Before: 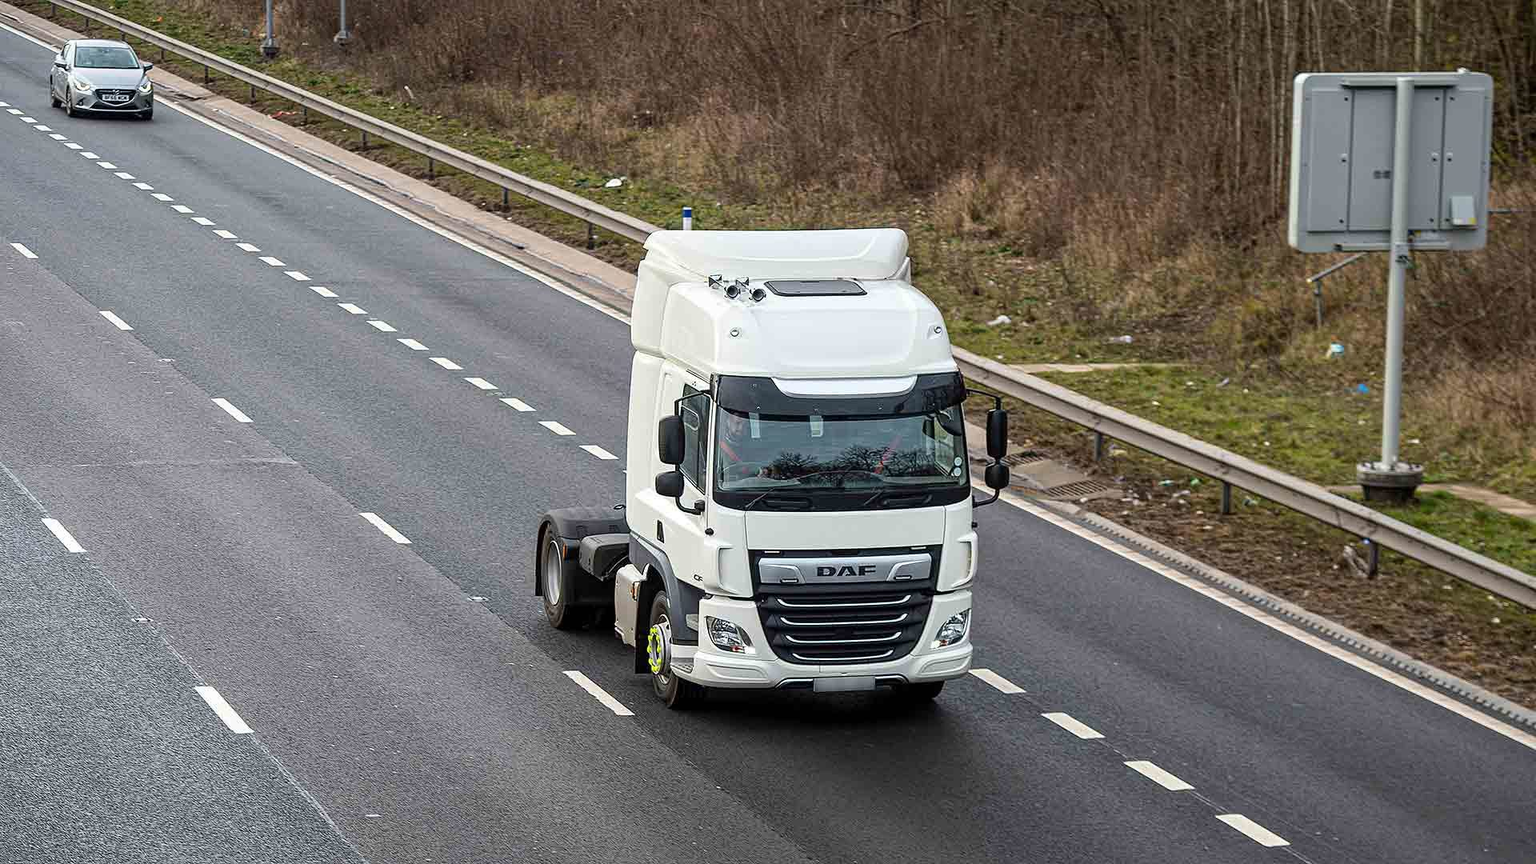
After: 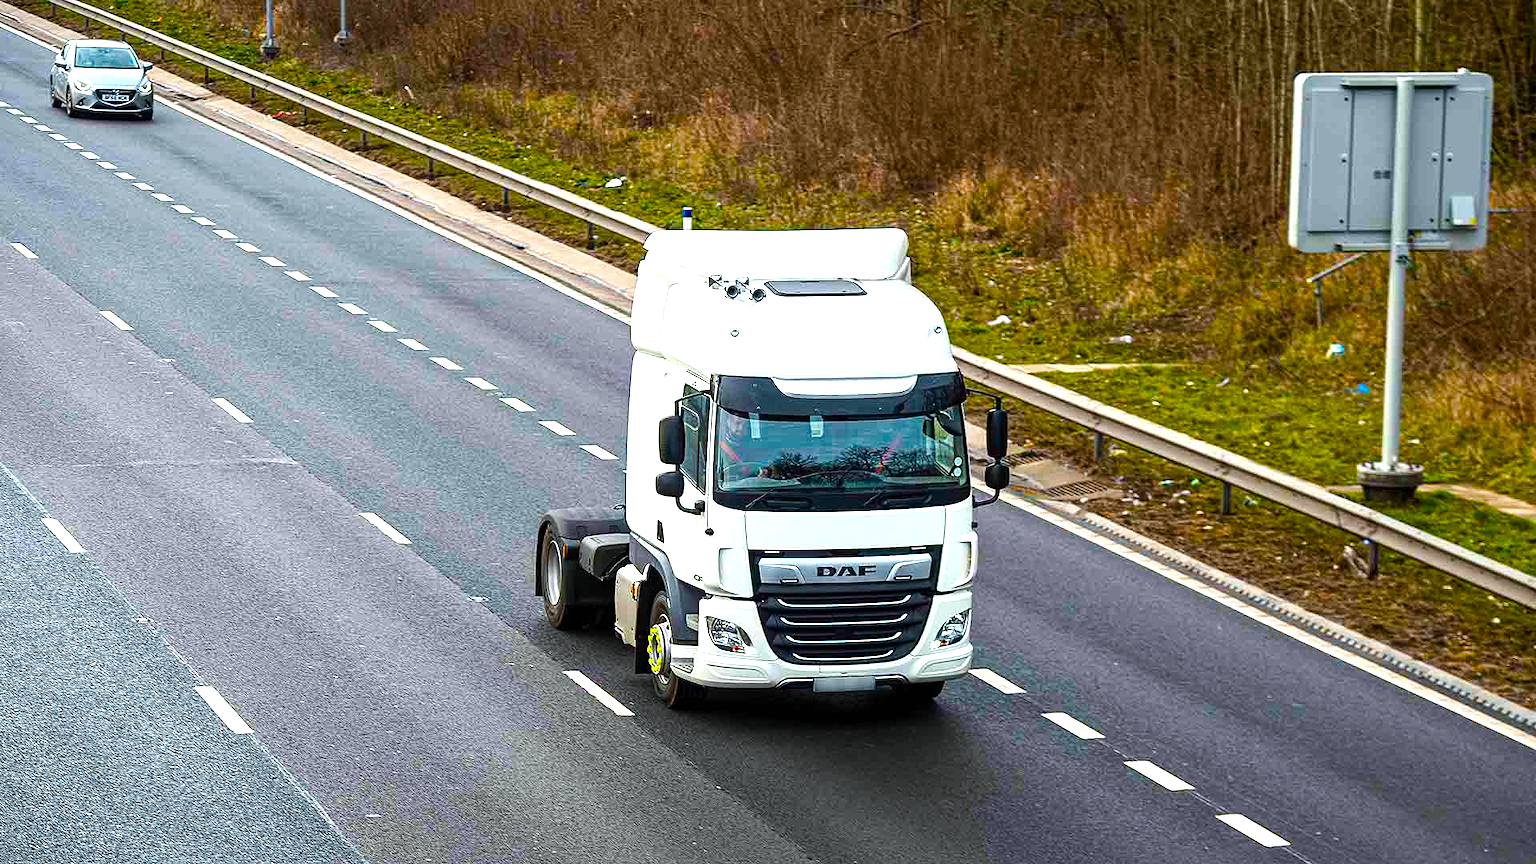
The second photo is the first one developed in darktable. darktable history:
tone equalizer: -8 EV -0.417 EV, -7 EV -0.389 EV, -6 EV -0.333 EV, -5 EV -0.222 EV, -3 EV 0.222 EV, -2 EV 0.333 EV, -1 EV 0.389 EV, +0 EV 0.417 EV, edges refinement/feathering 500, mask exposure compensation -1.57 EV, preserve details no
white balance: red 0.978, blue 0.999
color balance rgb: linear chroma grading › shadows 10%, linear chroma grading › highlights 10%, linear chroma grading › global chroma 15%, linear chroma grading › mid-tones 15%, perceptual saturation grading › global saturation 40%, perceptual saturation grading › highlights -25%, perceptual saturation grading › mid-tones 35%, perceptual saturation grading › shadows 35%, perceptual brilliance grading › global brilliance 11.29%, global vibrance 11.29%
